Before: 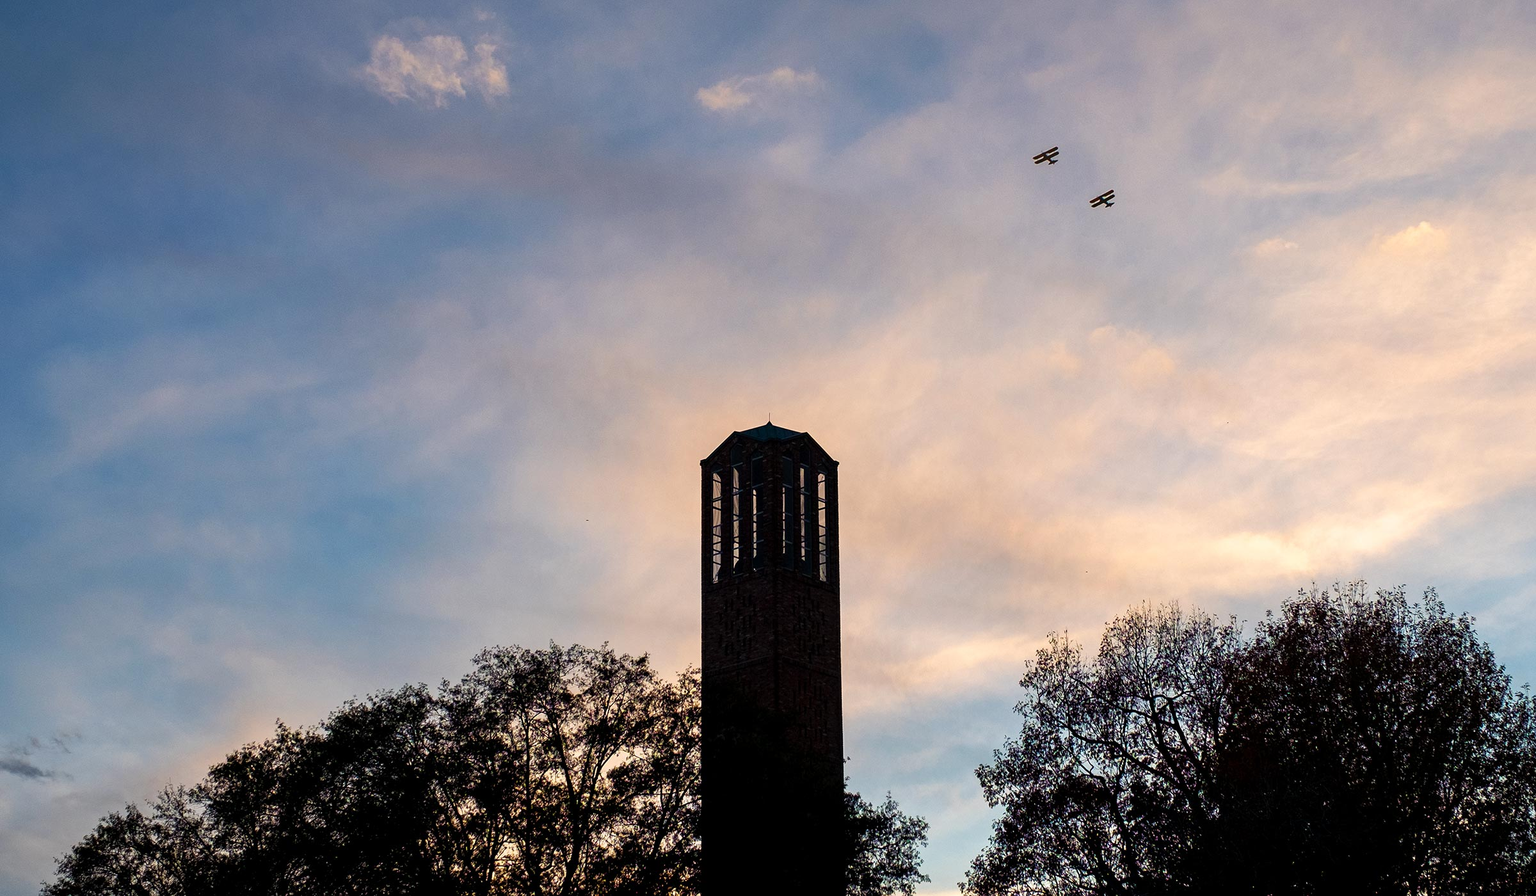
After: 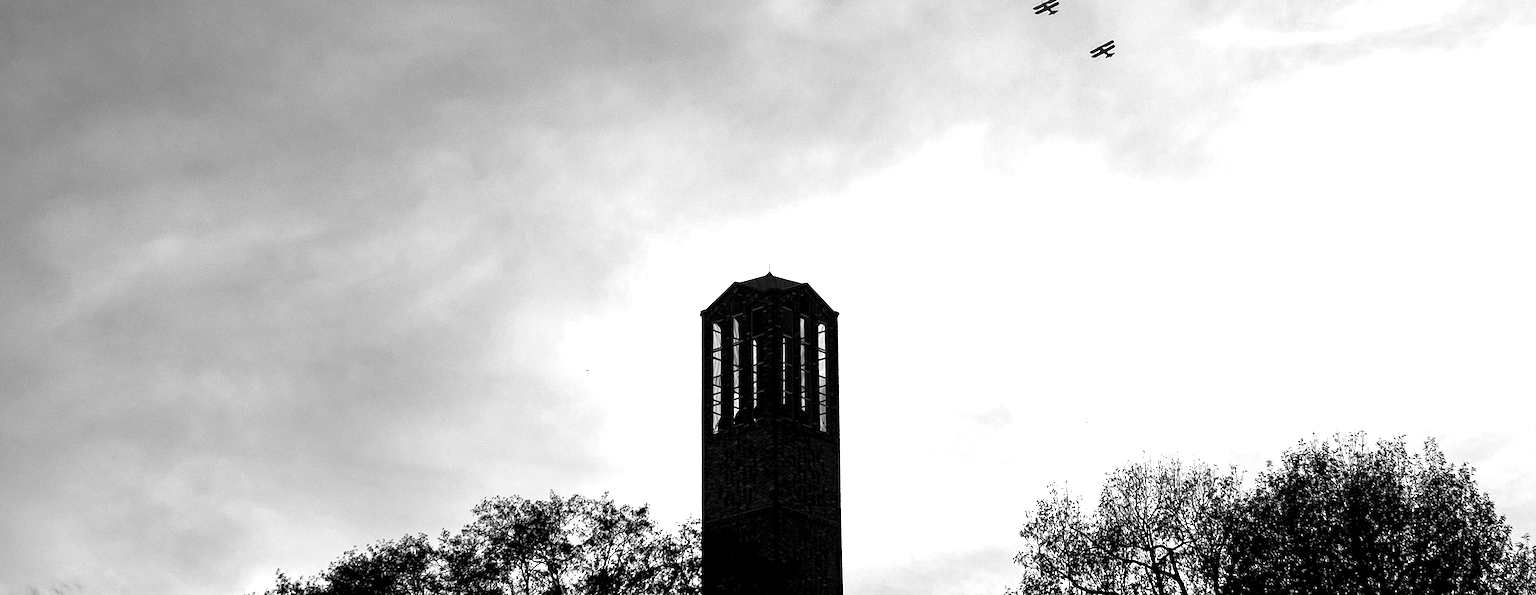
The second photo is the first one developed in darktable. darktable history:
color zones: curves: ch0 [(0.004, 0.588) (0.116, 0.636) (0.259, 0.476) (0.423, 0.464) (0.75, 0.5)]; ch1 [(0, 0) (0.143, 0) (0.286, 0) (0.429, 0) (0.571, 0) (0.714, 0) (0.857, 0)]
color calibration: illuminant Planckian (black body), adaptation linear Bradford (ICC v4), x 0.361, y 0.366, temperature 4511.61 K, saturation algorithm version 1 (2020)
exposure: black level correction 0.001, exposure 1 EV, compensate highlight preservation false
crop: top 16.727%, bottom 16.727%
